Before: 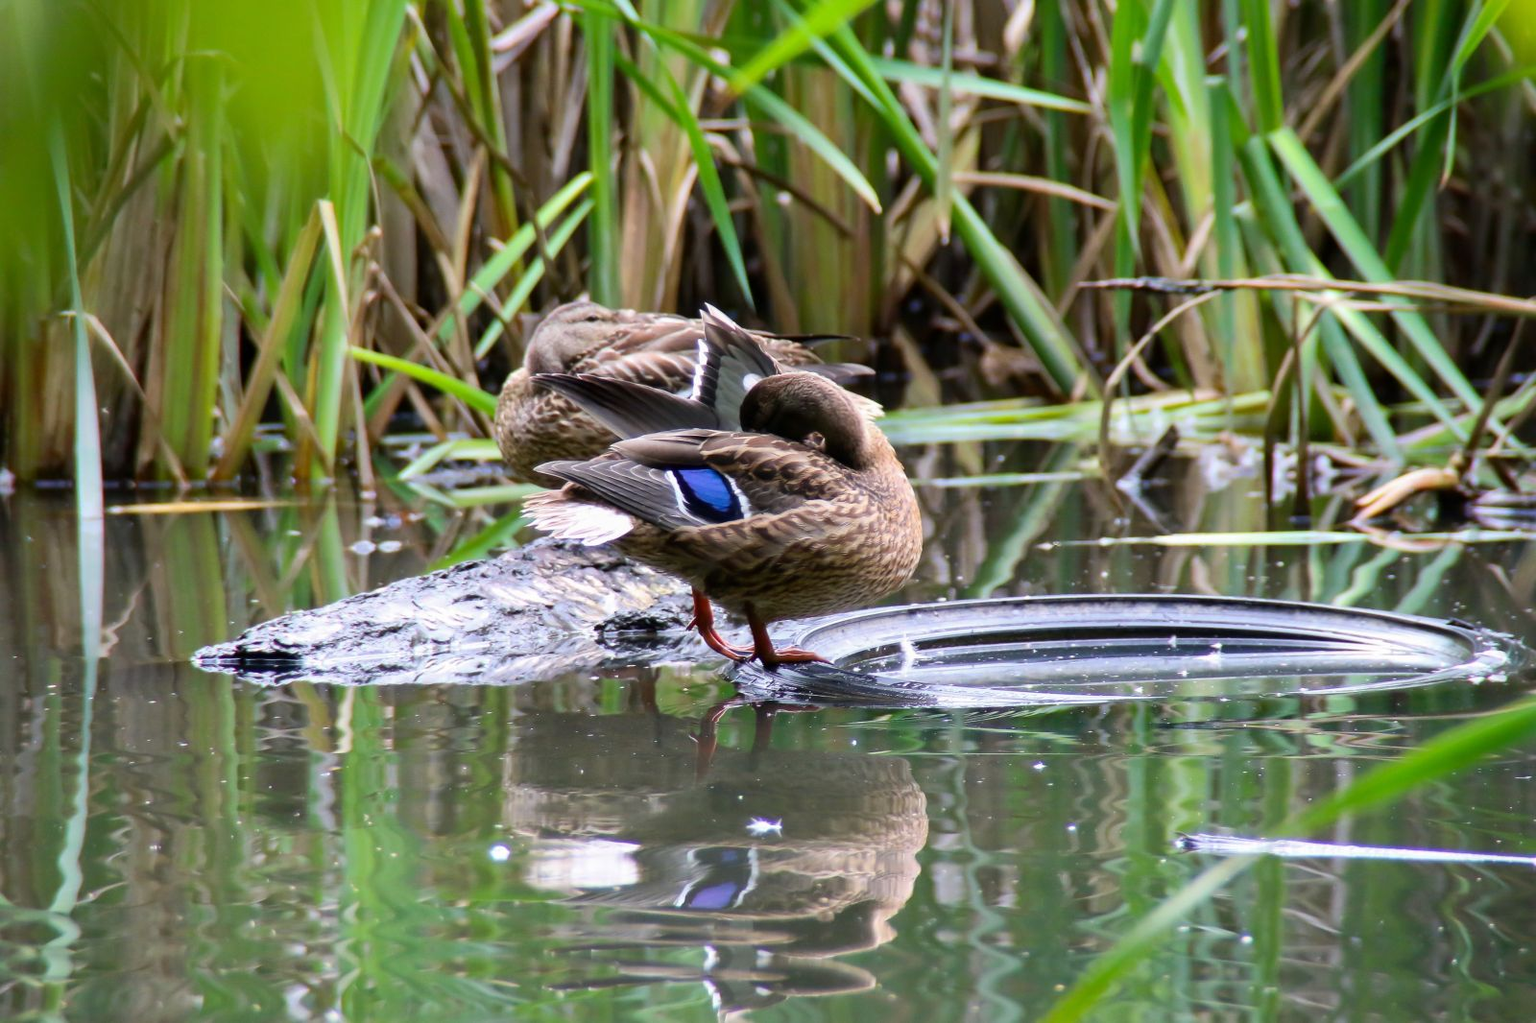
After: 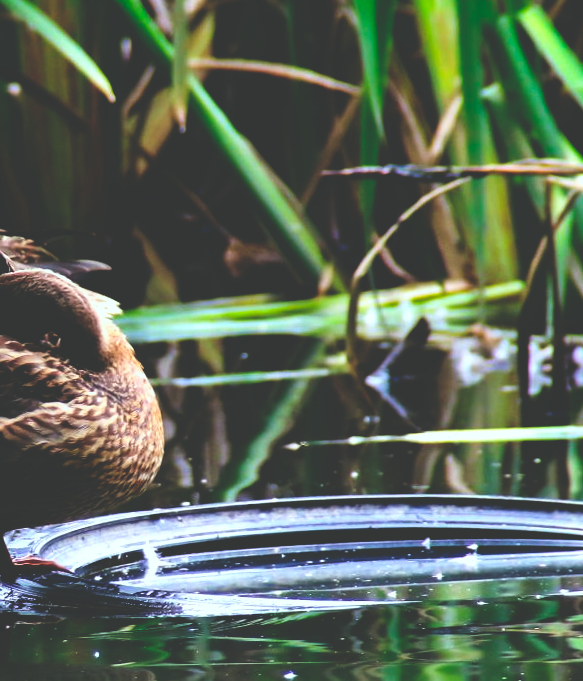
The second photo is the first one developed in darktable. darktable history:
crop and rotate: left 49.936%, top 10.094%, right 13.136%, bottom 24.256%
base curve: curves: ch0 [(0, 0.036) (0.083, 0.04) (0.804, 1)], preserve colors none
color correction: highlights a* -6.69, highlights b* 0.49
rotate and perspective: rotation -1°, crop left 0.011, crop right 0.989, crop top 0.025, crop bottom 0.975
